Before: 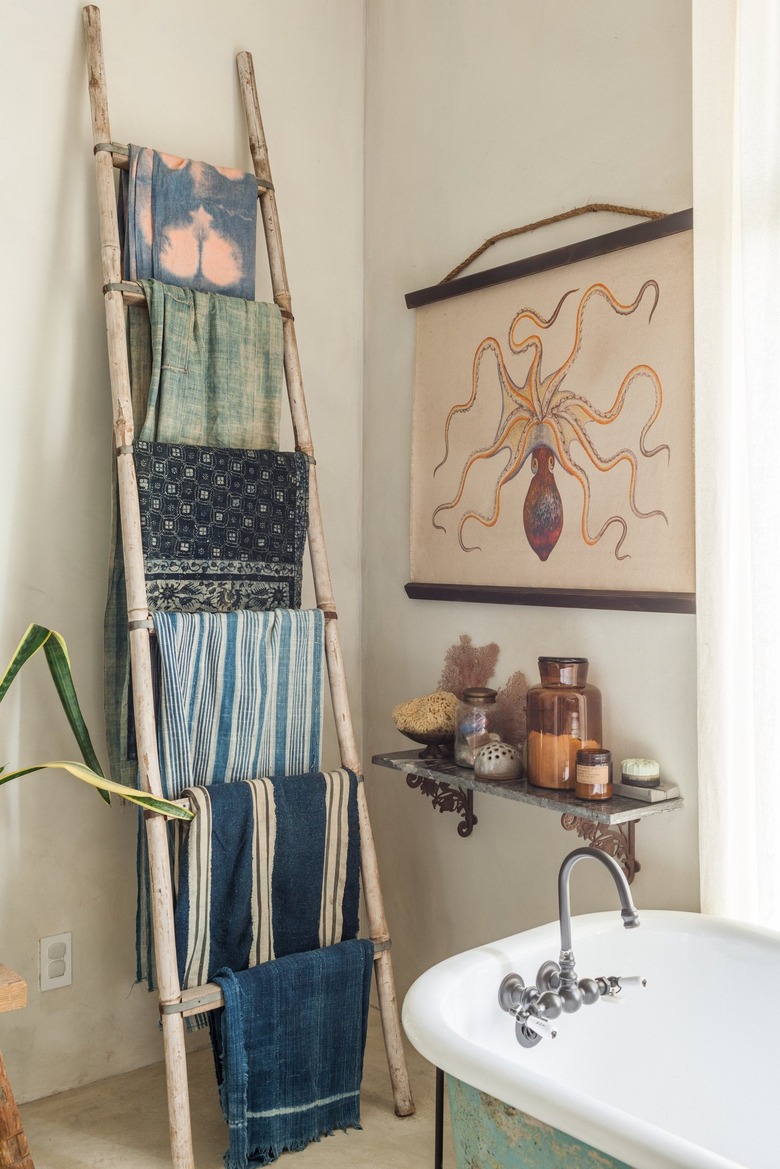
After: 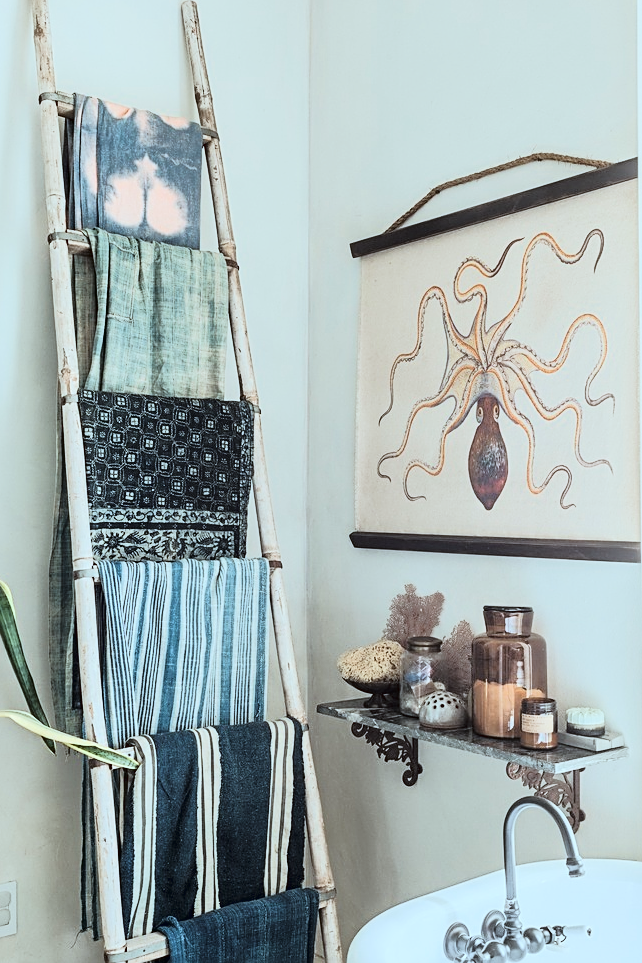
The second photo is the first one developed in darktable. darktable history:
sharpen: on, module defaults
color correction: highlights a* -12.23, highlights b* -17.98, saturation 0.706
exposure: black level correction 0.004, exposure 0.389 EV, compensate exposure bias true, compensate highlight preservation false
color zones: curves: ch0 [(0, 0.5) (0.143, 0.5) (0.286, 0.5) (0.429, 0.495) (0.571, 0.437) (0.714, 0.44) (0.857, 0.496) (1, 0.5)]
crop and rotate: left 7.058%, top 4.368%, right 10.613%, bottom 13.242%
tone curve: curves: ch0 [(0, 0.008) (0.081, 0.044) (0.177, 0.123) (0.283, 0.253) (0.416, 0.449) (0.495, 0.524) (0.661, 0.756) (0.796, 0.859) (1, 0.951)]; ch1 [(0, 0) (0.161, 0.092) (0.35, 0.33) (0.392, 0.392) (0.427, 0.426) (0.479, 0.472) (0.505, 0.5) (0.521, 0.524) (0.567, 0.564) (0.583, 0.588) (0.625, 0.627) (0.678, 0.733) (1, 1)]; ch2 [(0, 0) (0.346, 0.362) (0.404, 0.427) (0.502, 0.499) (0.531, 0.523) (0.544, 0.561) (0.58, 0.59) (0.629, 0.642) (0.717, 0.678) (1, 1)], color space Lab, linked channels, preserve colors none
